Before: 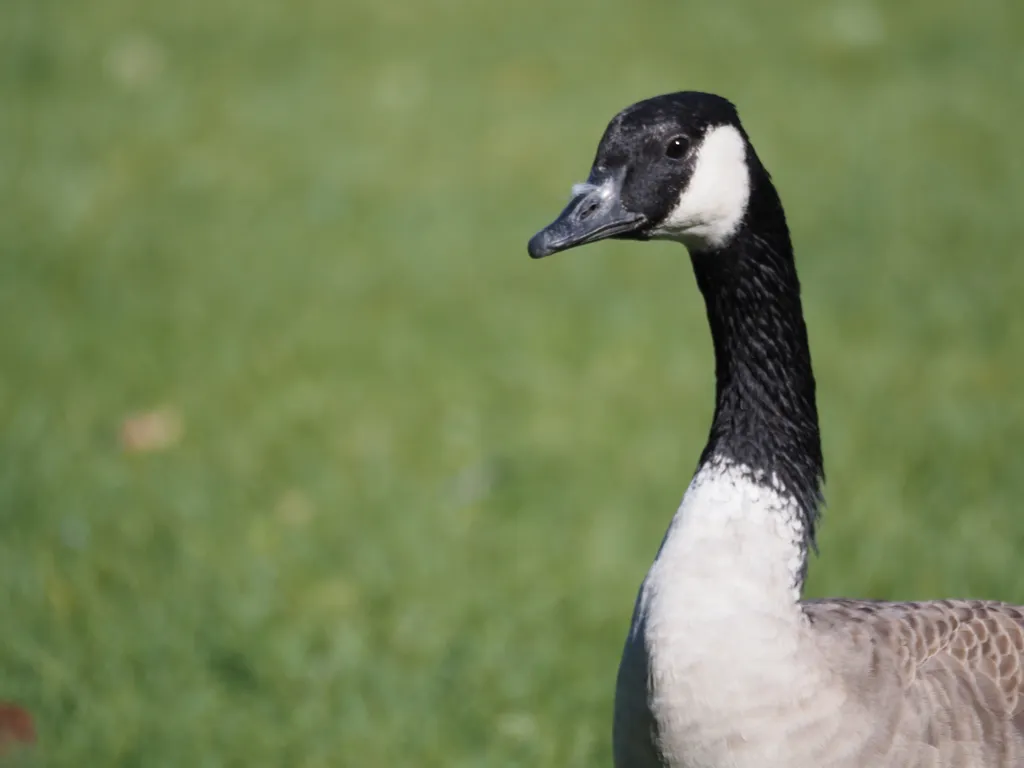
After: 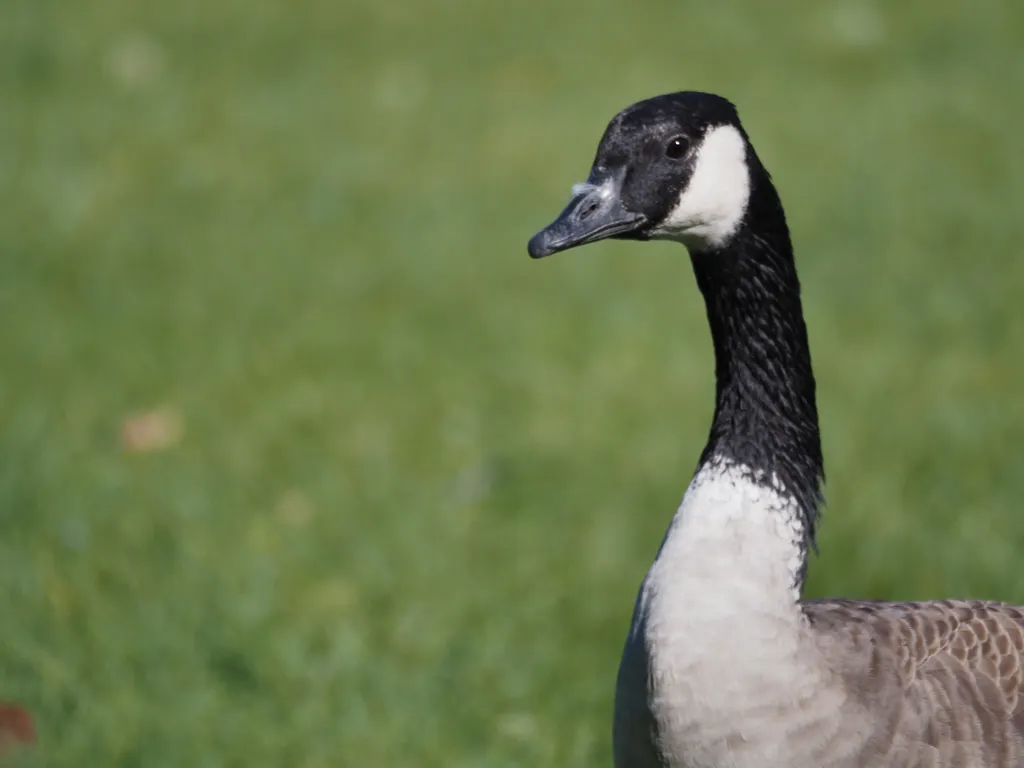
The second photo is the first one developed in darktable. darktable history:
shadows and highlights: radius 124.58, shadows 99.45, white point adjustment -2.97, highlights -99.57, soften with gaussian
